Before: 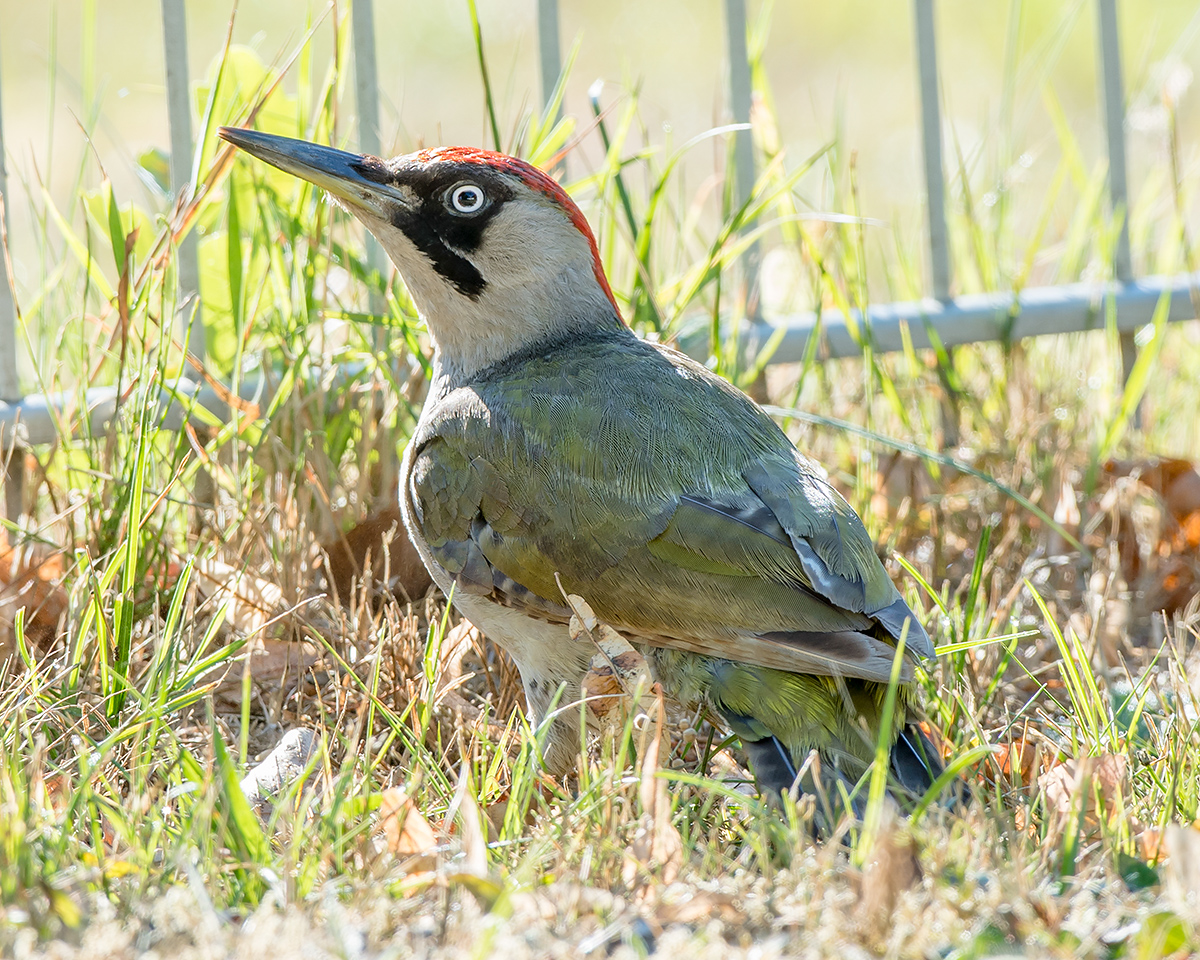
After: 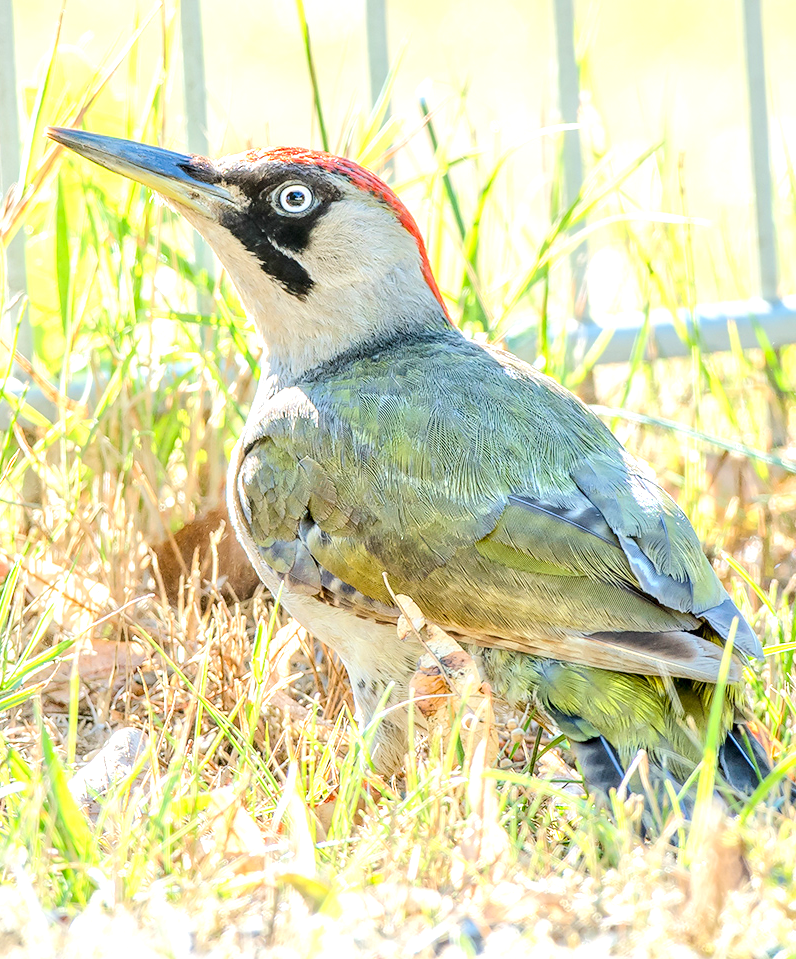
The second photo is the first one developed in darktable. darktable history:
tone equalizer: -7 EV 0.145 EV, -6 EV 0.564 EV, -5 EV 1.15 EV, -4 EV 1.3 EV, -3 EV 1.14 EV, -2 EV 0.6 EV, -1 EV 0.167 EV, edges refinement/feathering 500, mask exposure compensation -1.57 EV, preserve details guided filter
local contrast: on, module defaults
crop and rotate: left 14.338%, right 19.245%
exposure: black level correction 0.001, exposure 0.498 EV, compensate highlight preservation false
